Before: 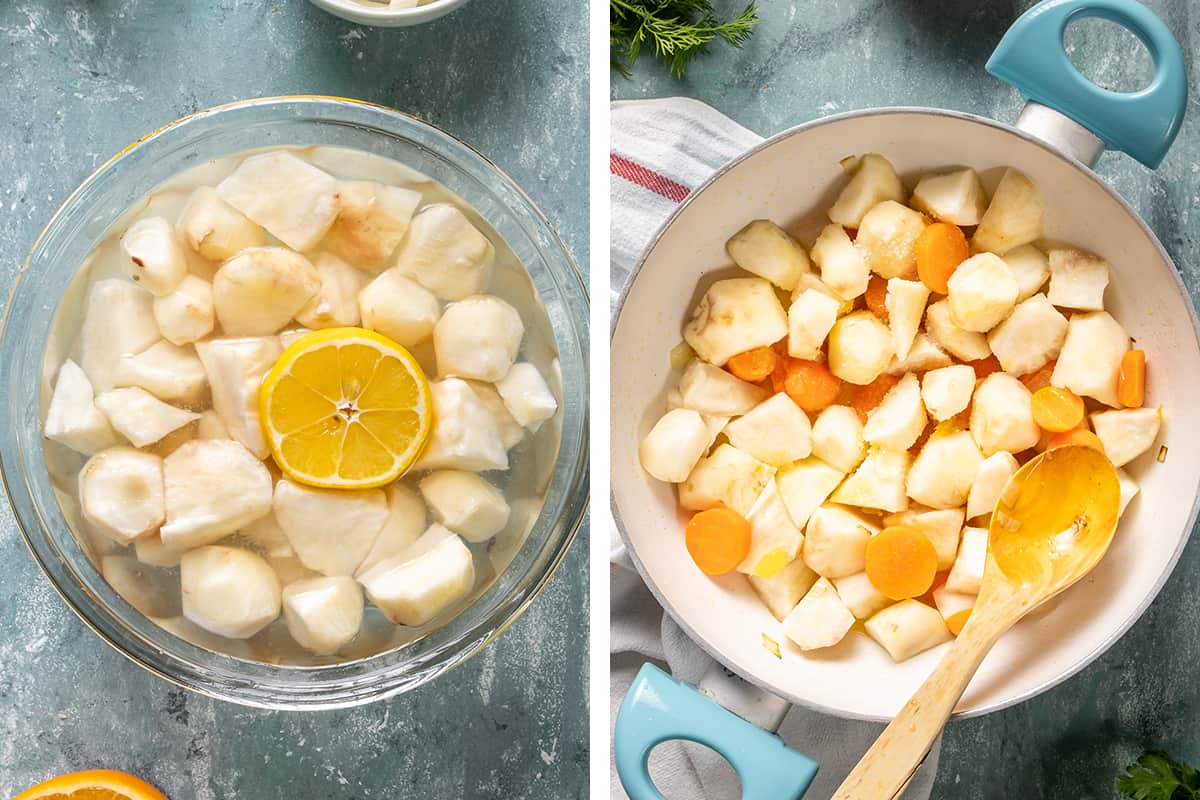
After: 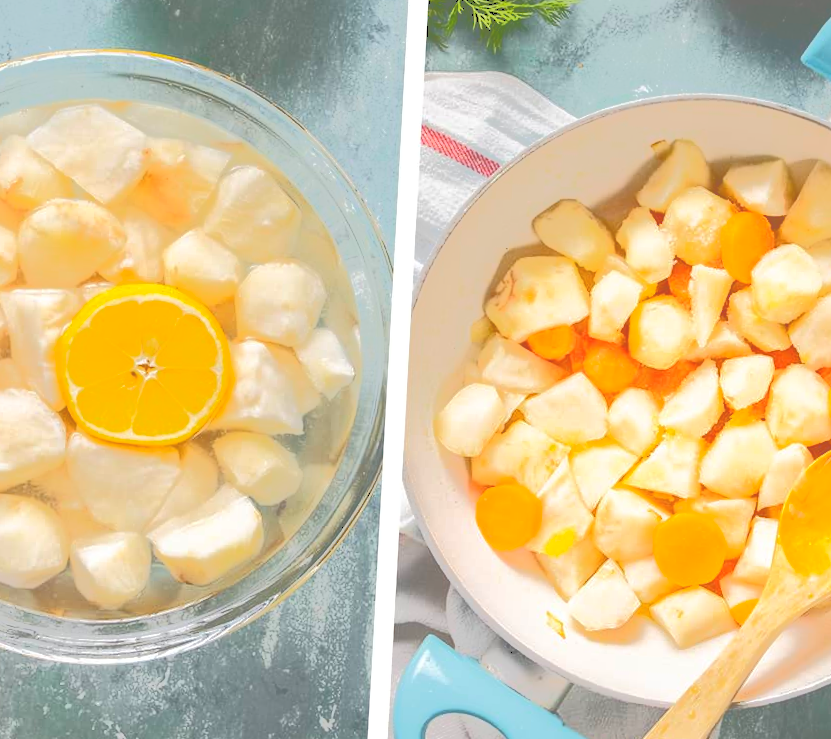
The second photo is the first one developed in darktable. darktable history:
crop and rotate: angle -3.15°, left 14.219%, top 0.032%, right 10.856%, bottom 0.05%
tone curve: curves: ch0 [(0, 0) (0.003, 0.449) (0.011, 0.449) (0.025, 0.449) (0.044, 0.45) (0.069, 0.453) (0.1, 0.453) (0.136, 0.455) (0.177, 0.458) (0.224, 0.462) (0.277, 0.47) (0.335, 0.491) (0.399, 0.522) (0.468, 0.561) (0.543, 0.619) (0.623, 0.69) (0.709, 0.756) (0.801, 0.802) (0.898, 0.825) (1, 1)], color space Lab, independent channels, preserve colors none
contrast brightness saturation: contrast 0.197, brightness 0.156, saturation 0.217
